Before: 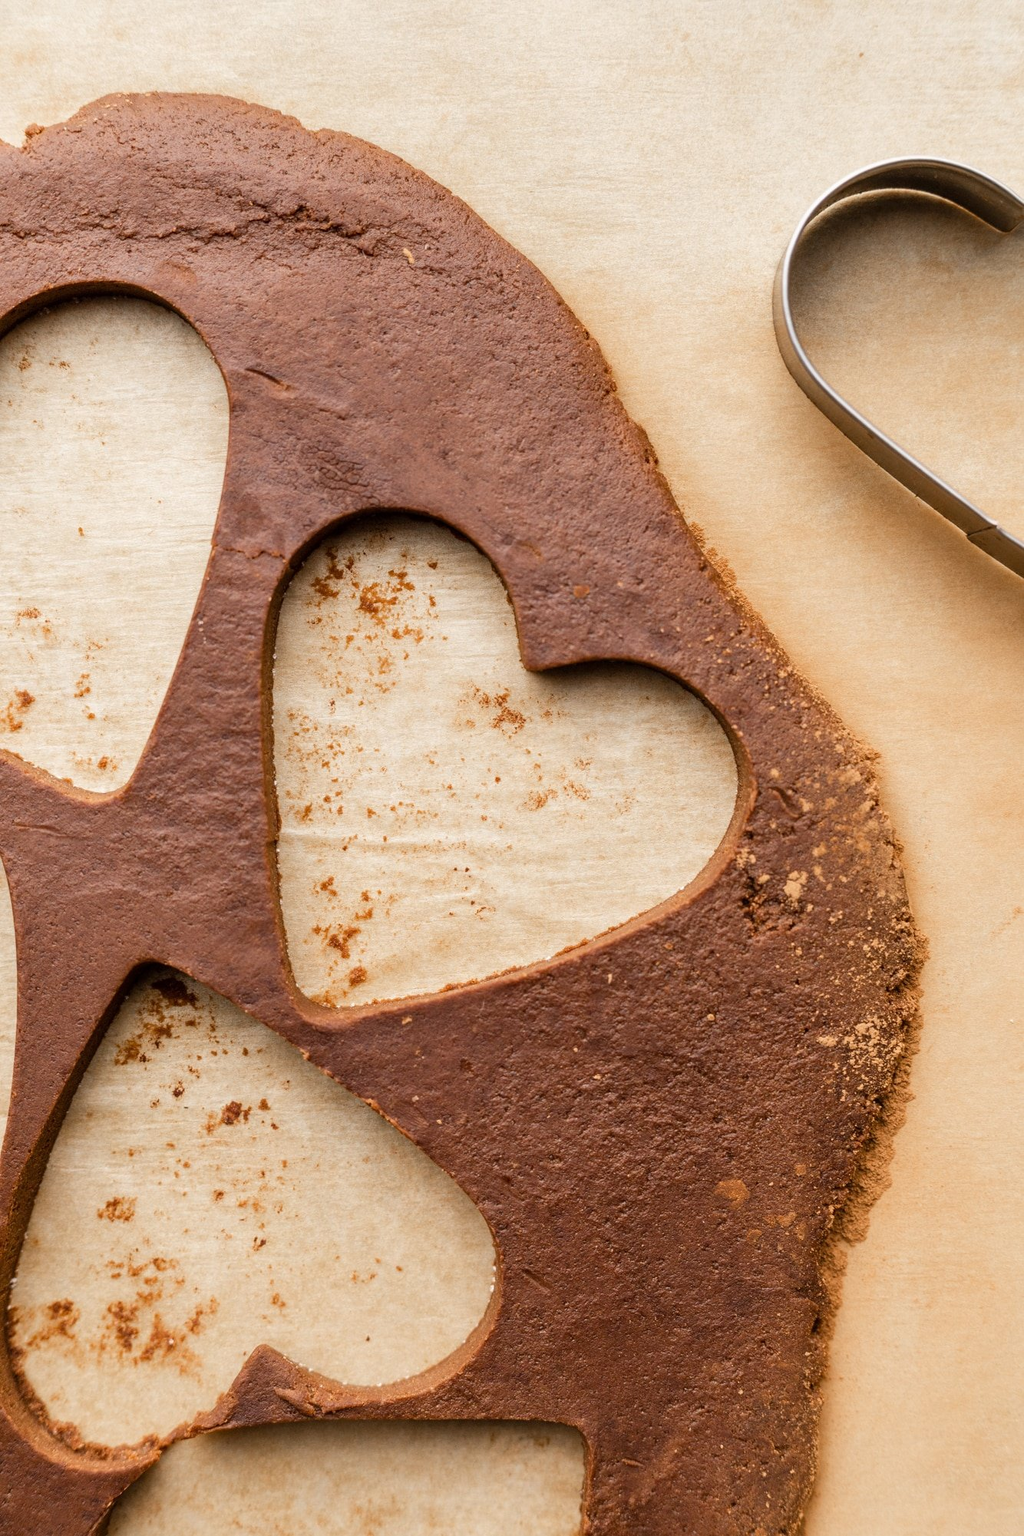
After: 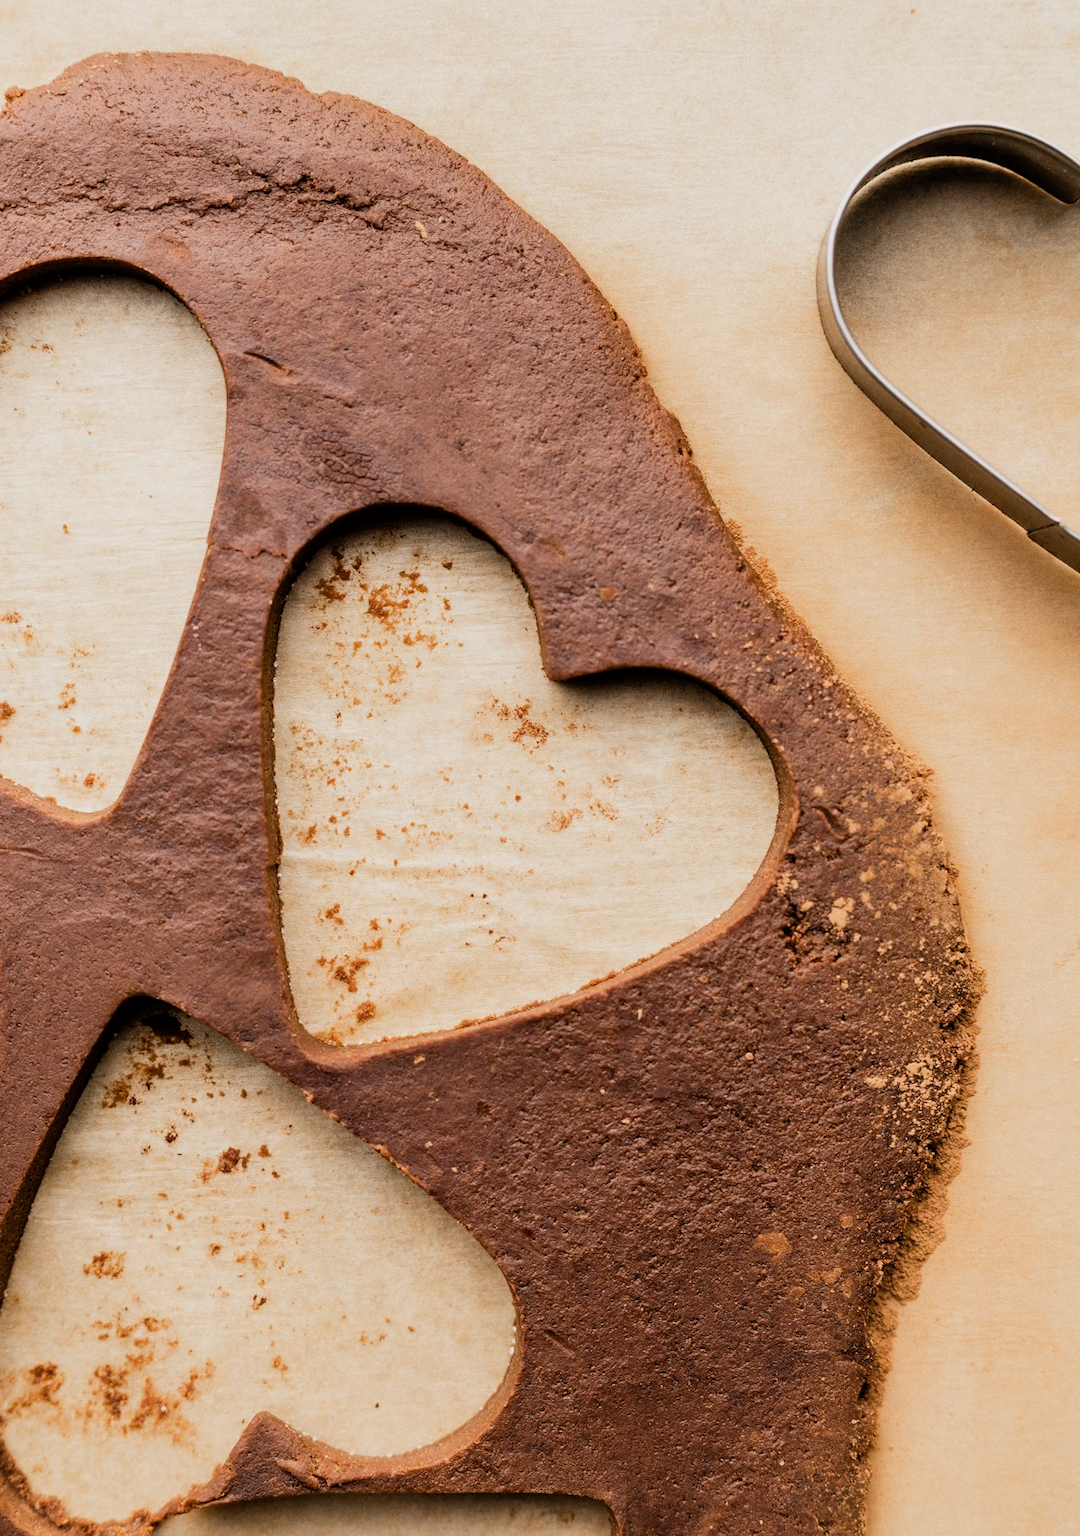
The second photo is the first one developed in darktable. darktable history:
filmic rgb: black relative exposure -16 EV, white relative exposure 5.31 EV, hardness 5.92, contrast 1.252
crop: left 2.04%, top 2.904%, right 0.733%, bottom 4.972%
